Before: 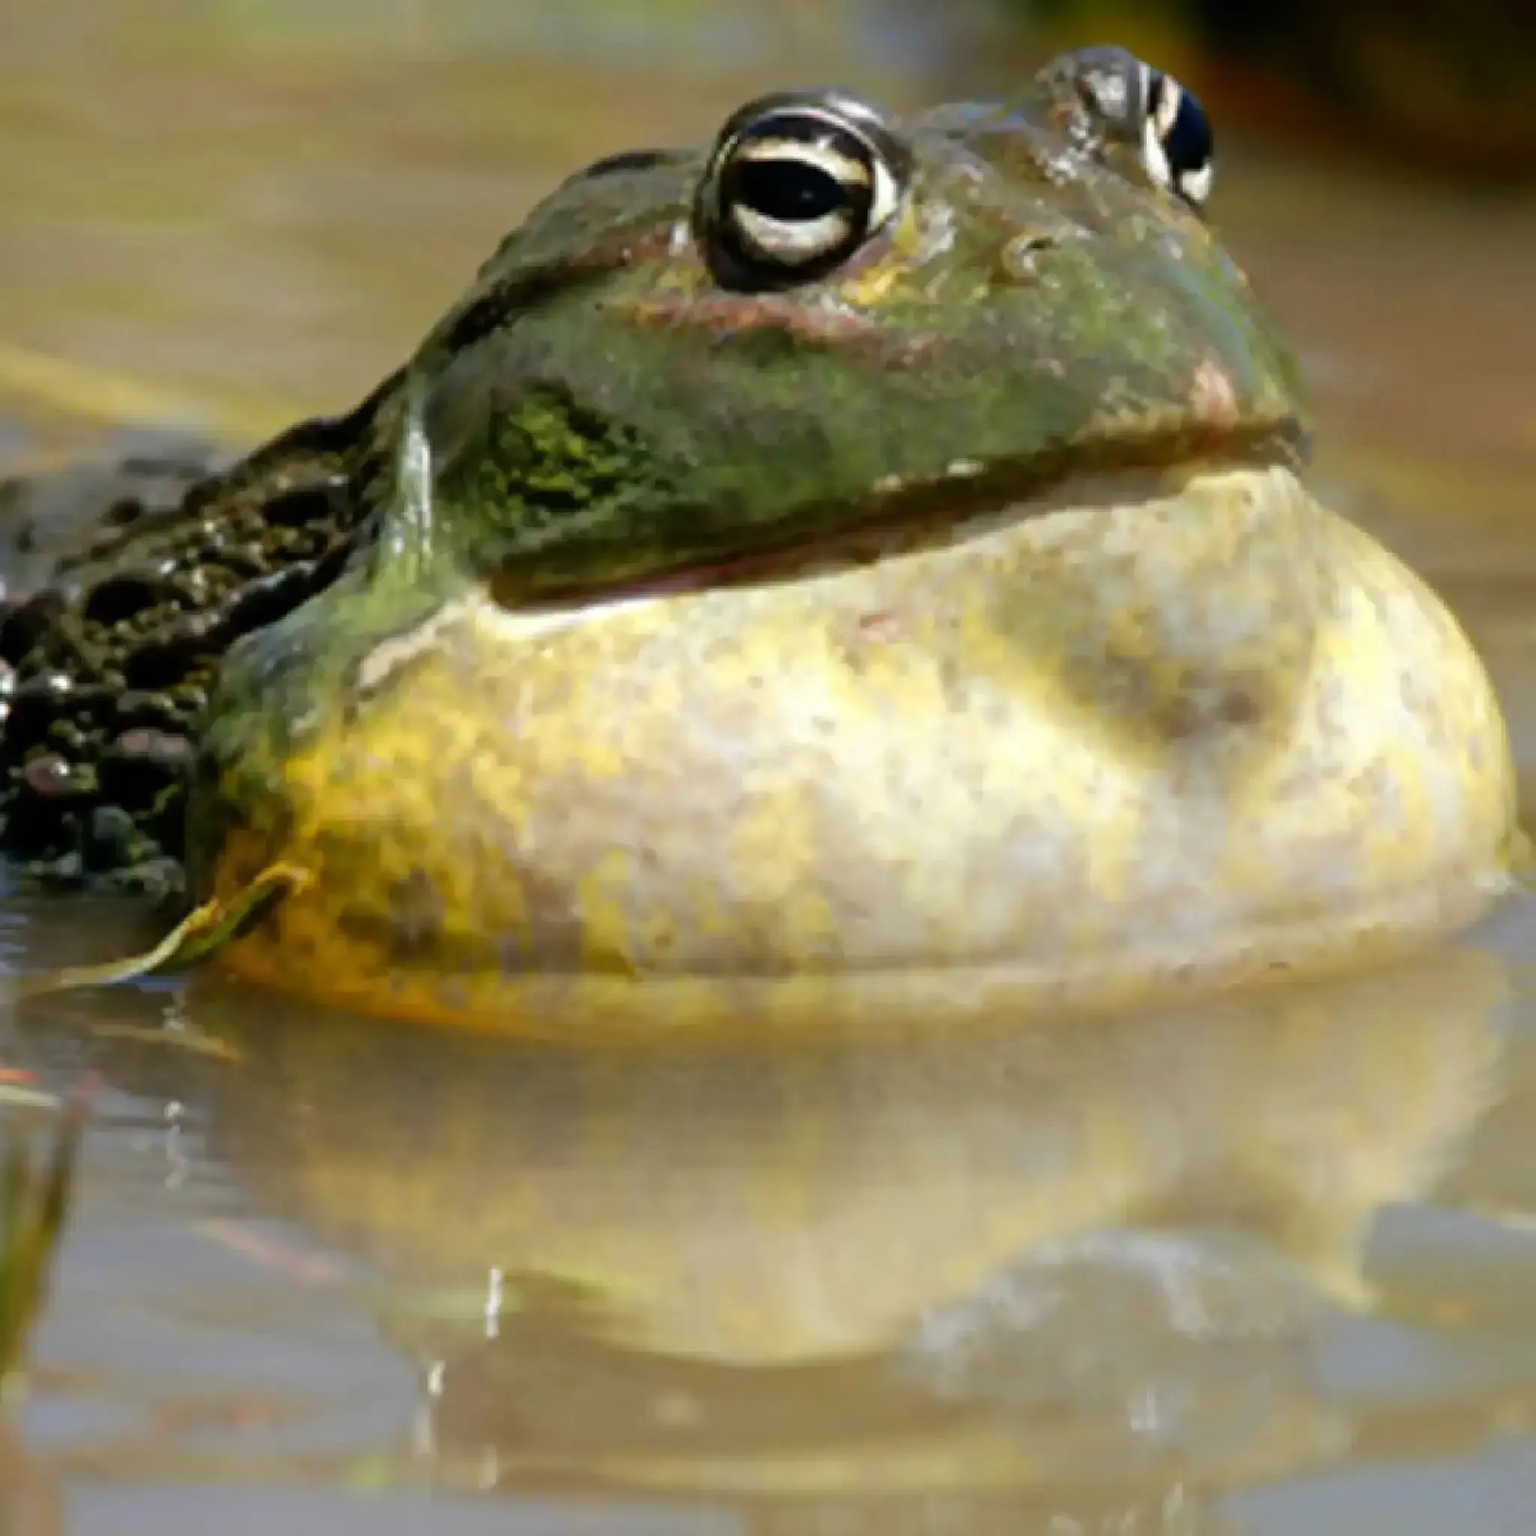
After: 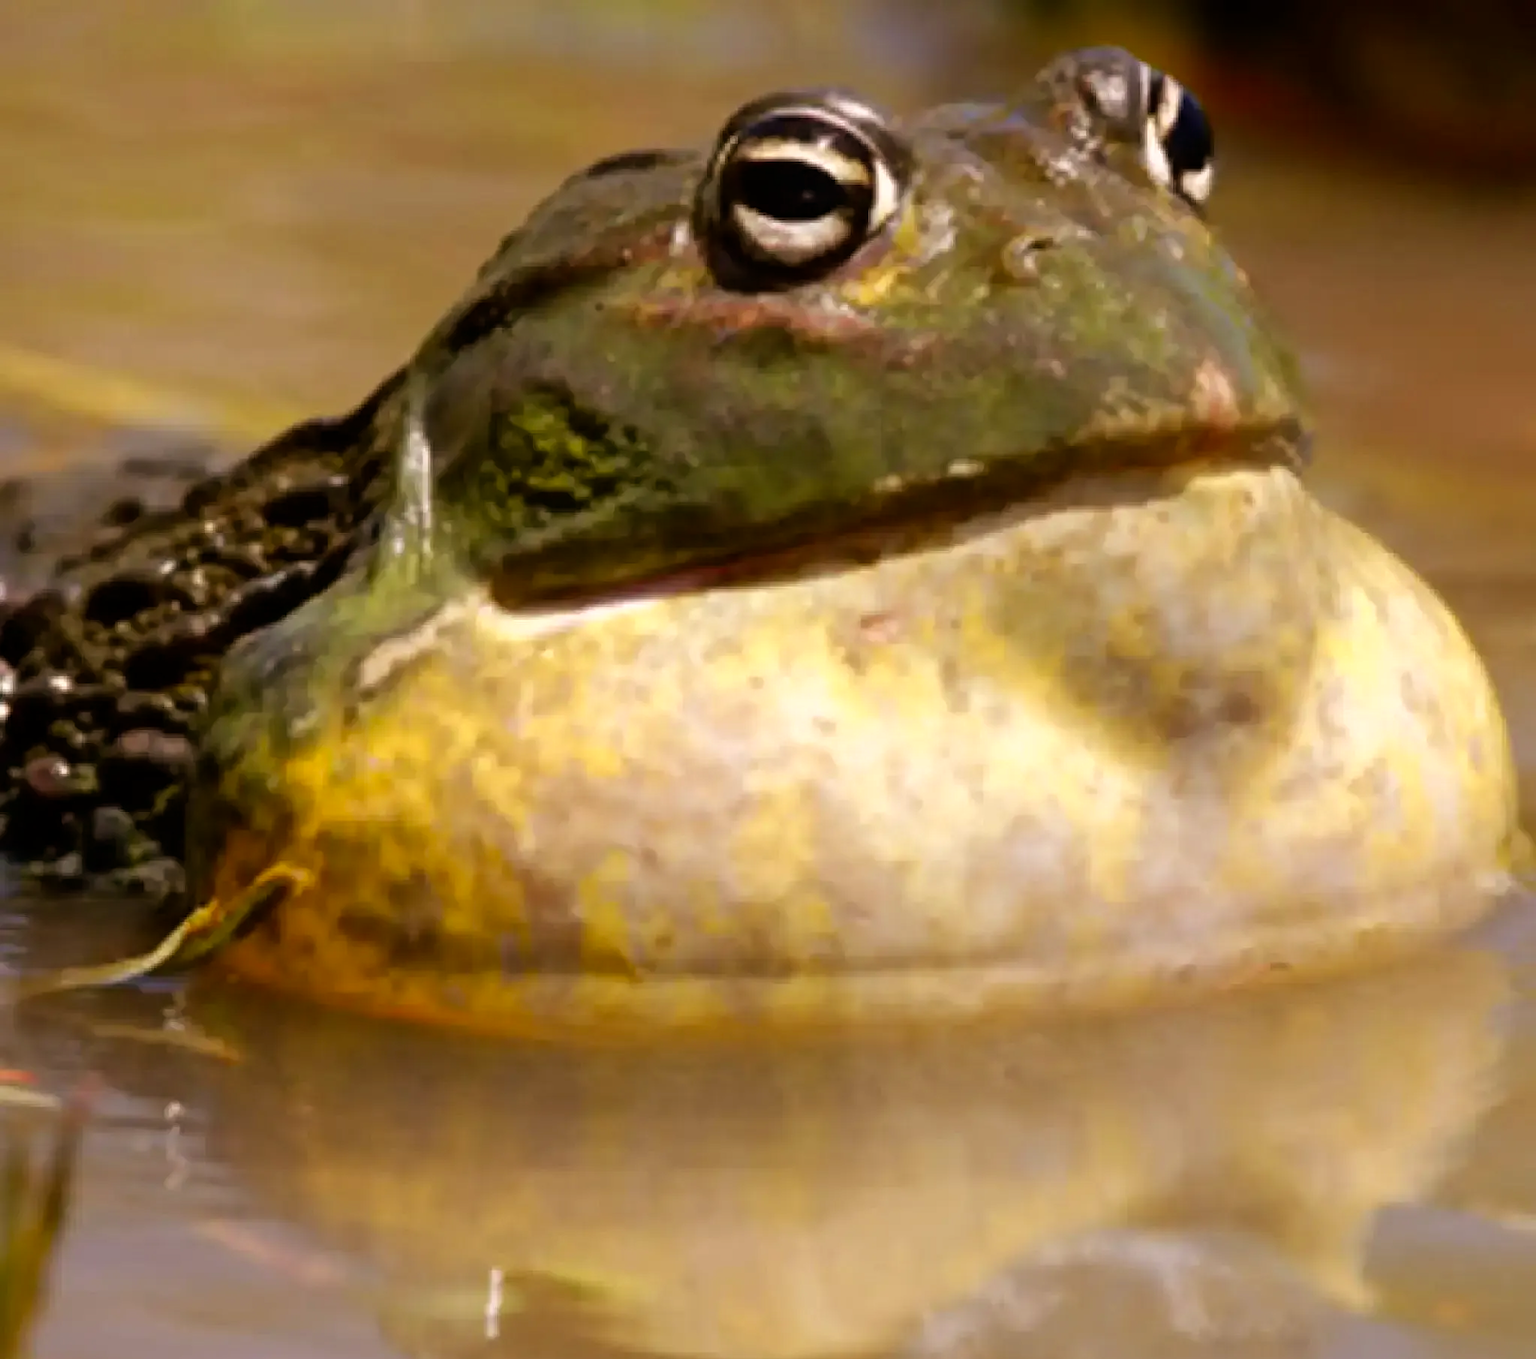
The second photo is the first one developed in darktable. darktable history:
crop and rotate: top 0%, bottom 11.49%
rgb levels: mode RGB, independent channels, levels [[0, 0.5, 1], [0, 0.521, 1], [0, 0.536, 1]]
color correction: highlights a* 7.34, highlights b* 4.37
